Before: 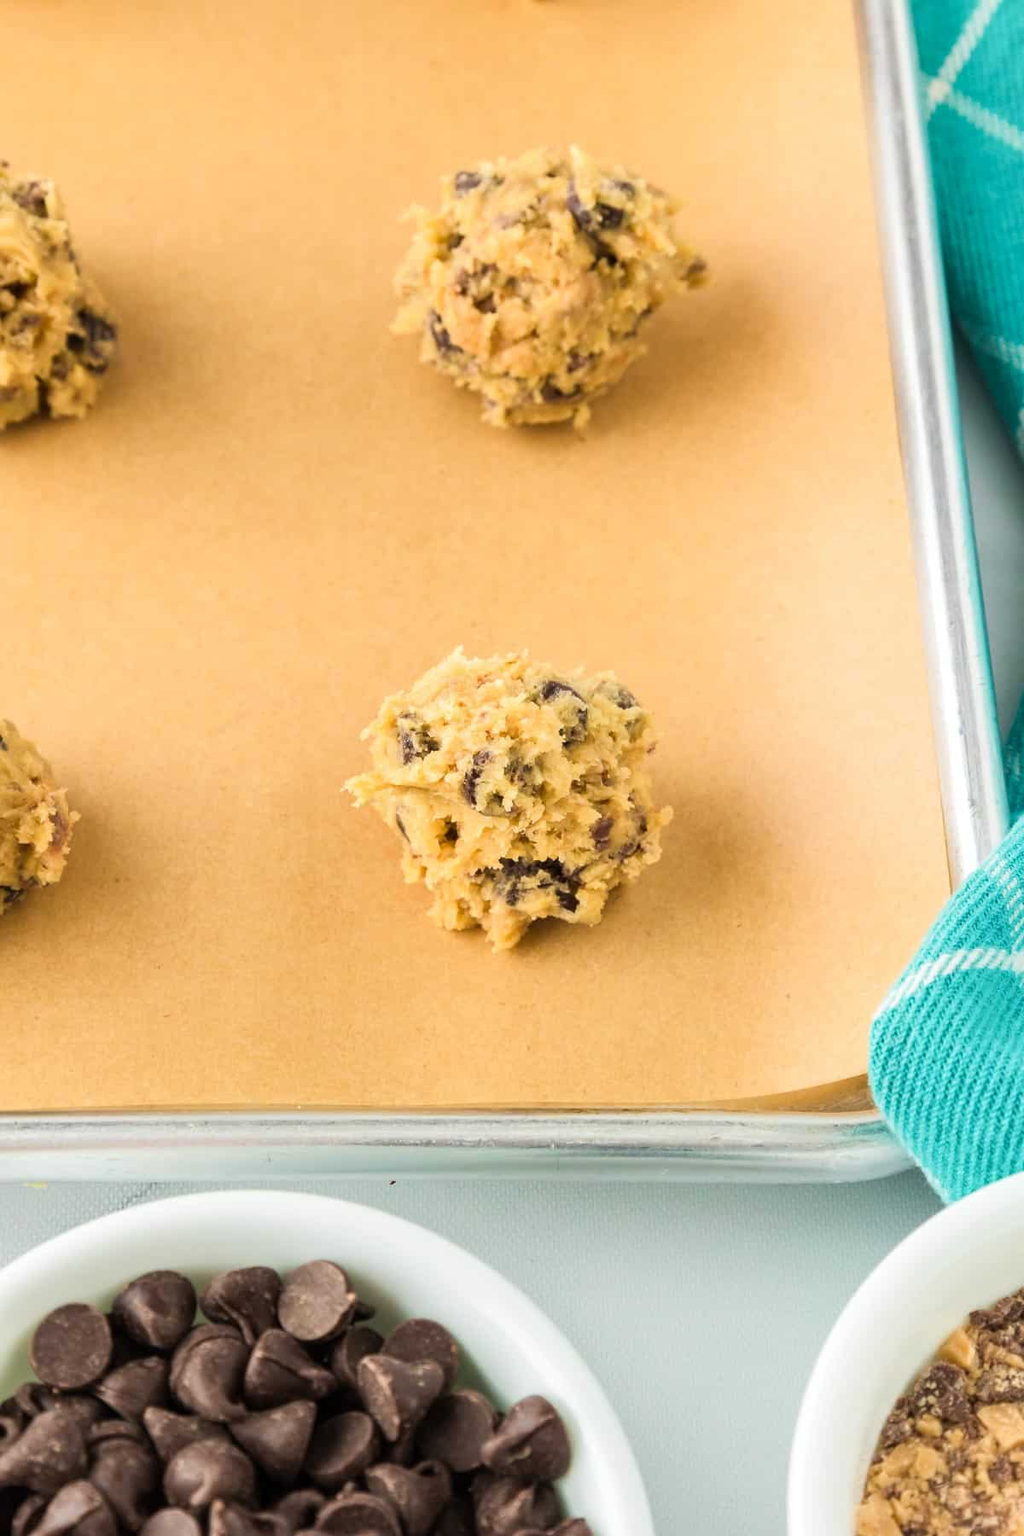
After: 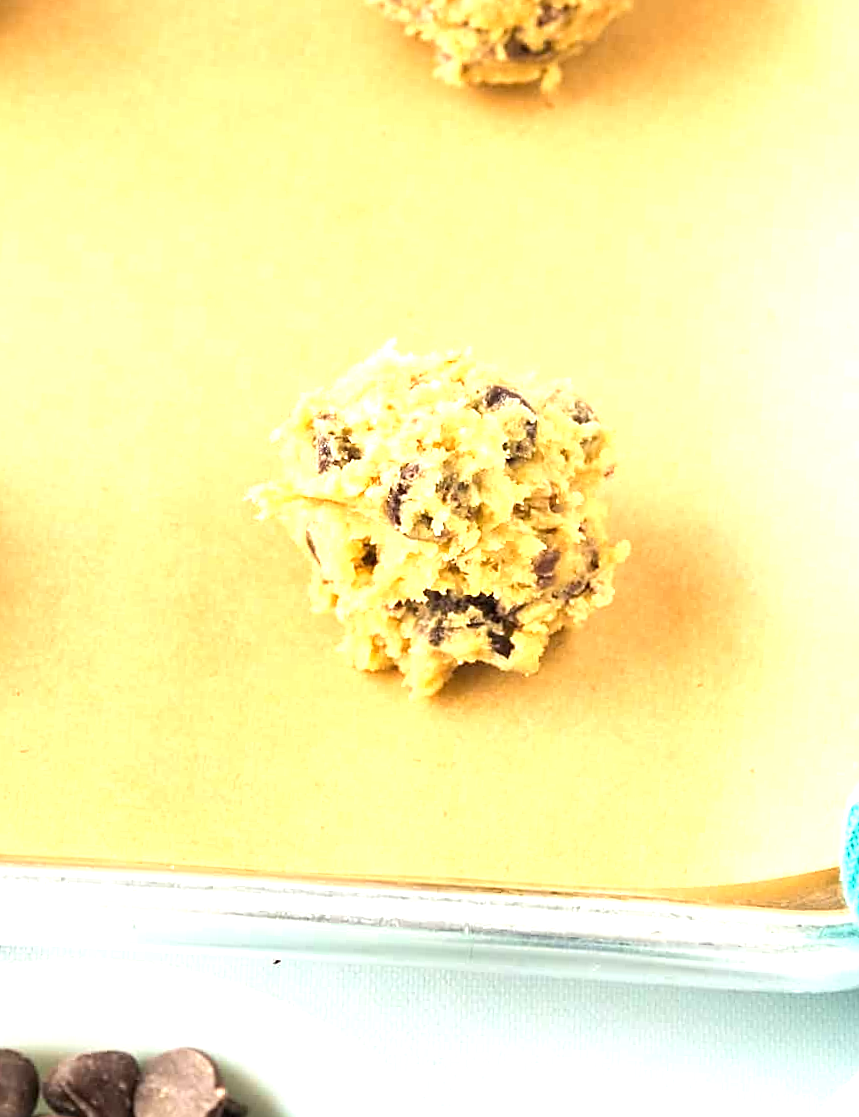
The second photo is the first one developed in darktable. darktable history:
sharpen: on, module defaults
exposure: black level correction 0, exposure 1 EV, compensate exposure bias true, compensate highlight preservation false
crop and rotate: angle -3.37°, left 9.79%, top 20.73%, right 12.42%, bottom 11.82%
